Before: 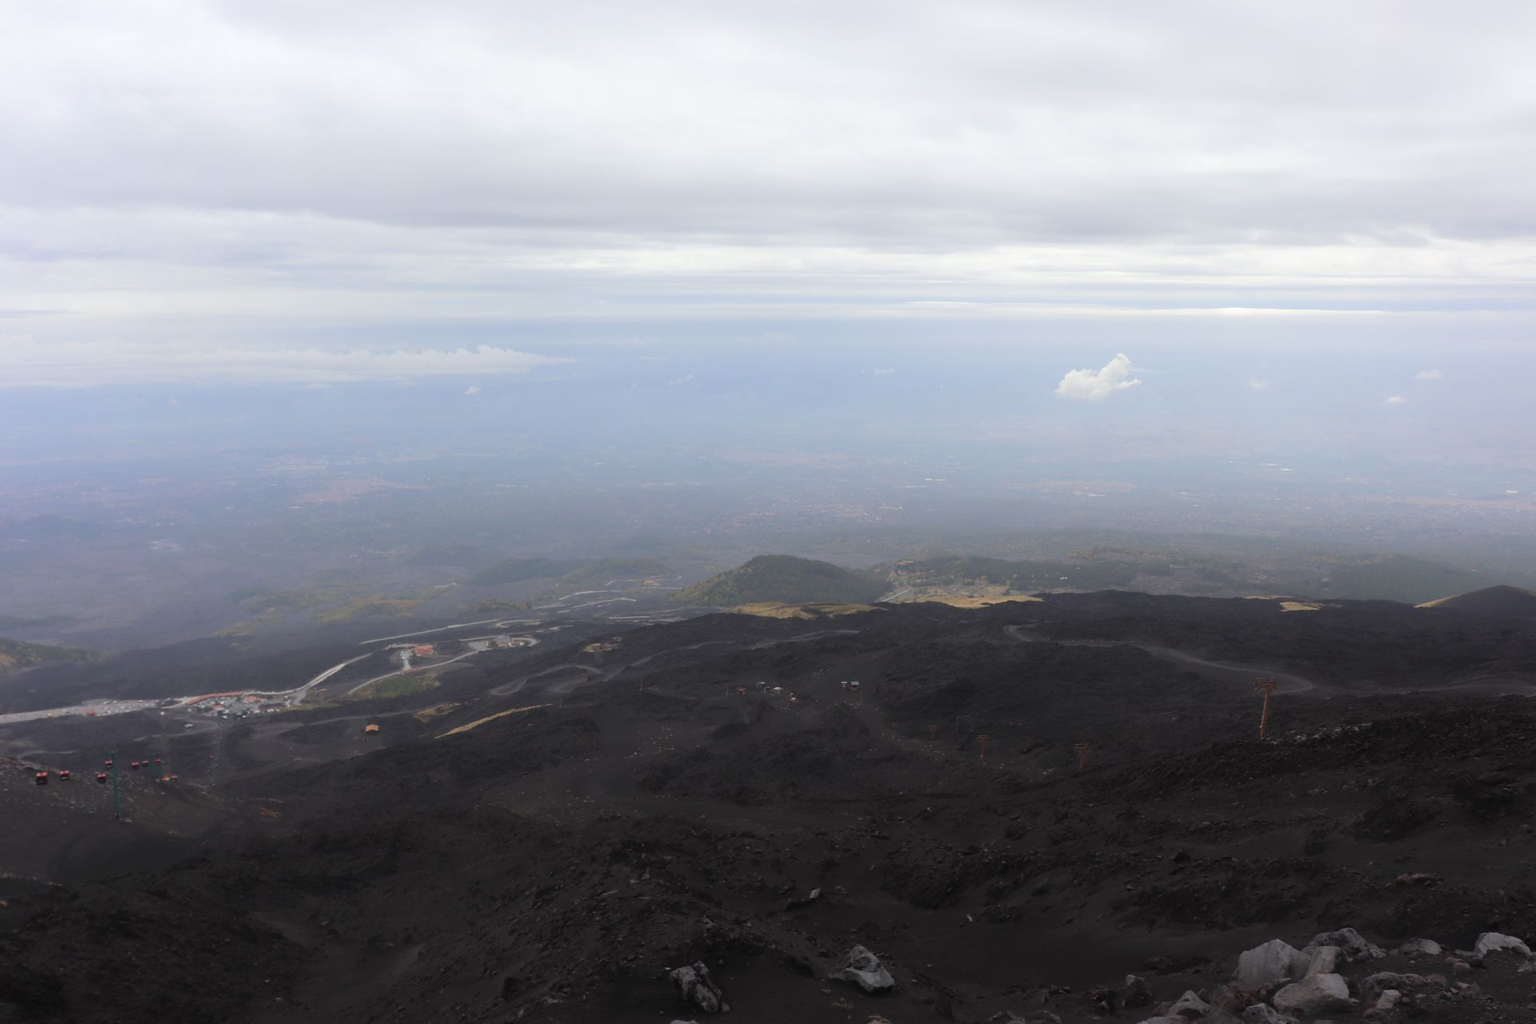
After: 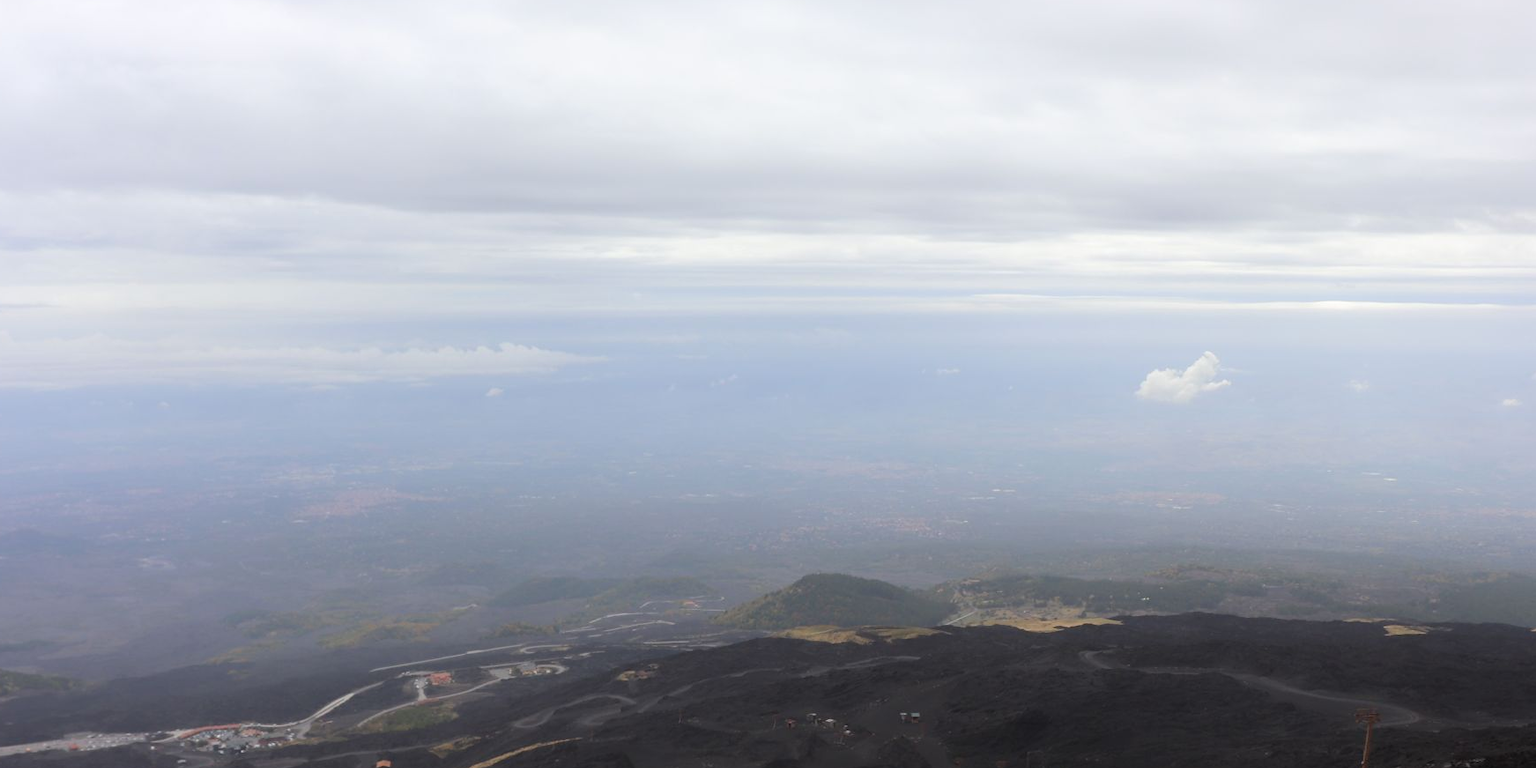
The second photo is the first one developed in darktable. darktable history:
crop: left 1.611%, top 3.436%, right 7.579%, bottom 28.405%
